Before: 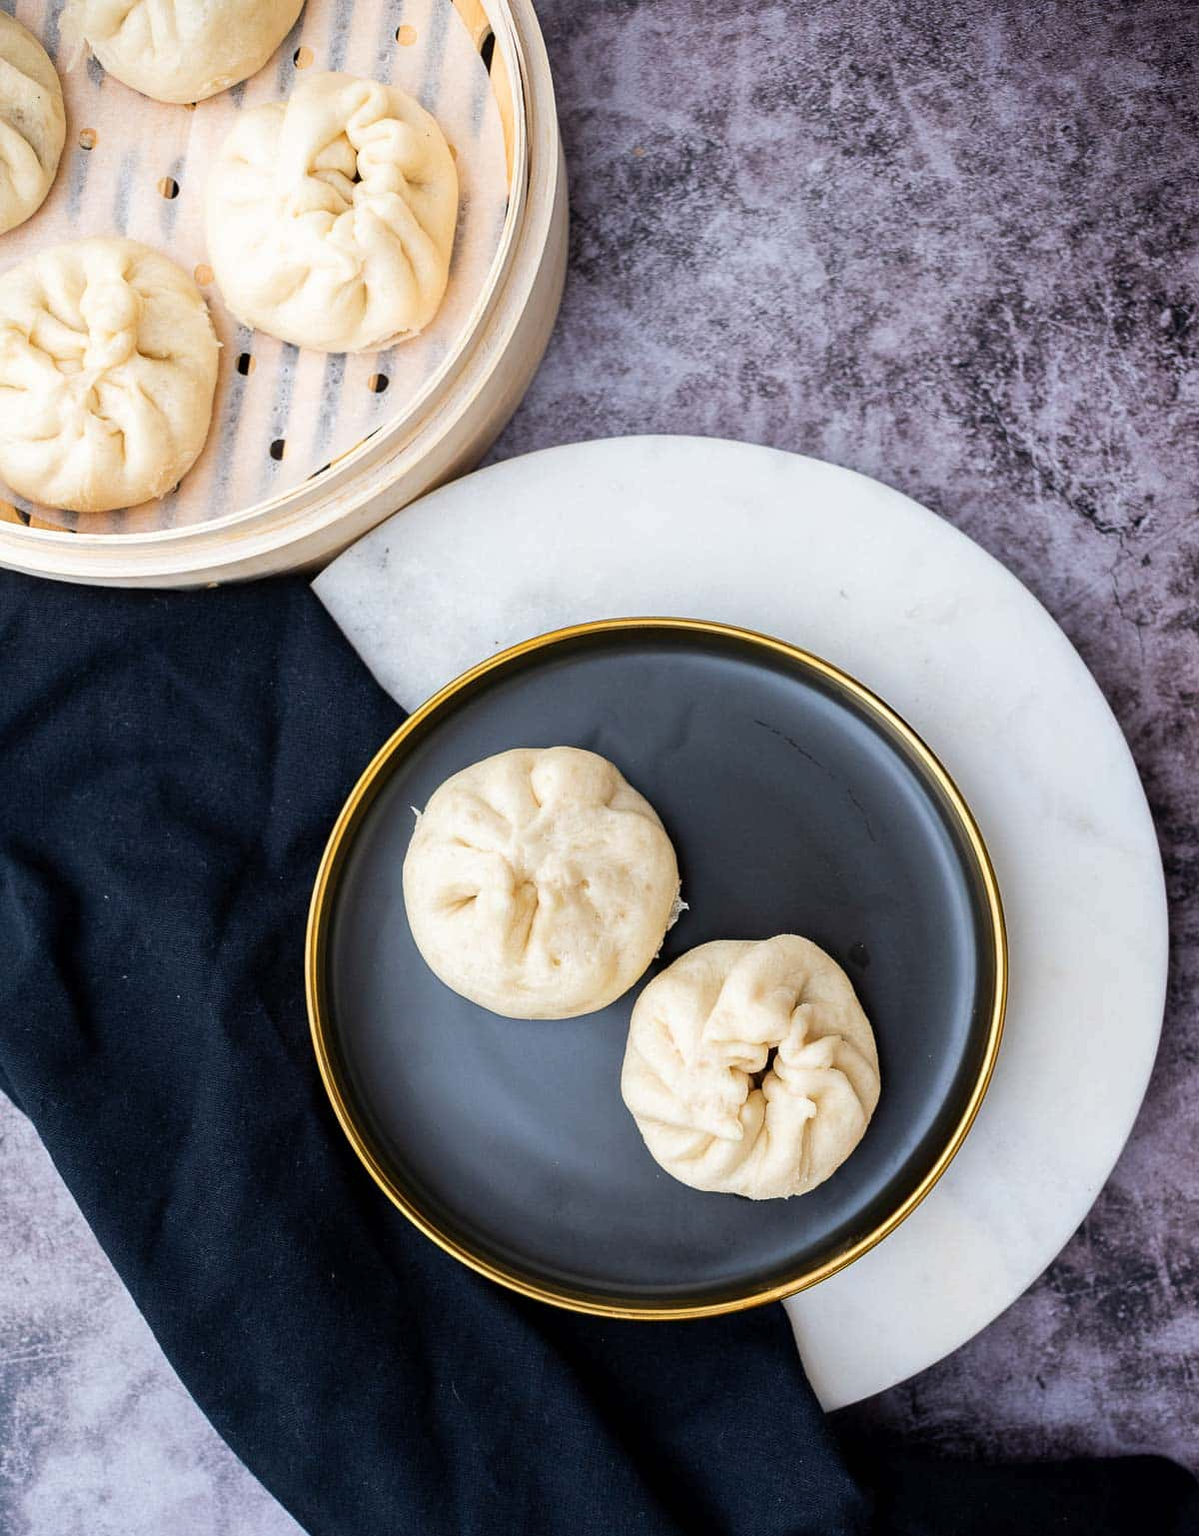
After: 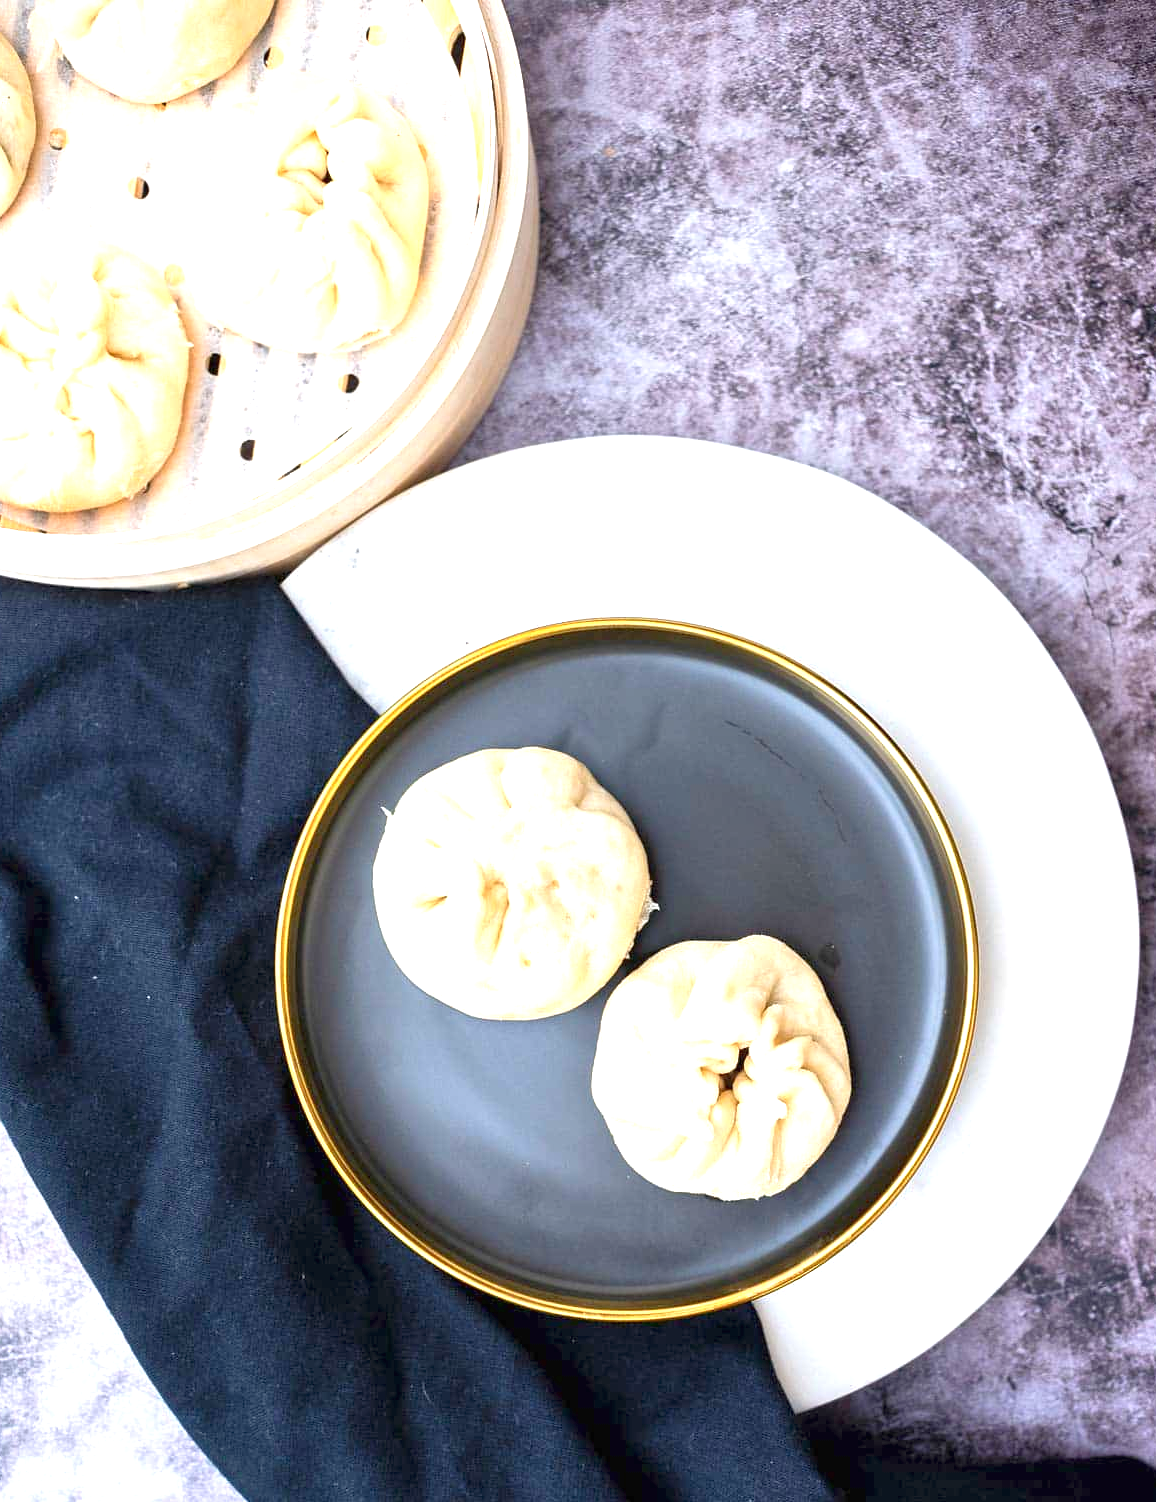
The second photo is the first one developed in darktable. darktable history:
tone equalizer: -8 EV 1 EV, -7 EV 1 EV, -6 EV 1 EV, -5 EV 1 EV, -4 EV 1 EV, -3 EV 0.75 EV, -2 EV 0.5 EV, -1 EV 0.25 EV
crop and rotate: left 2.536%, right 1.107%, bottom 2.246%
exposure: black level correction 0, exposure 1.015 EV, compensate exposure bias true, compensate highlight preservation false
